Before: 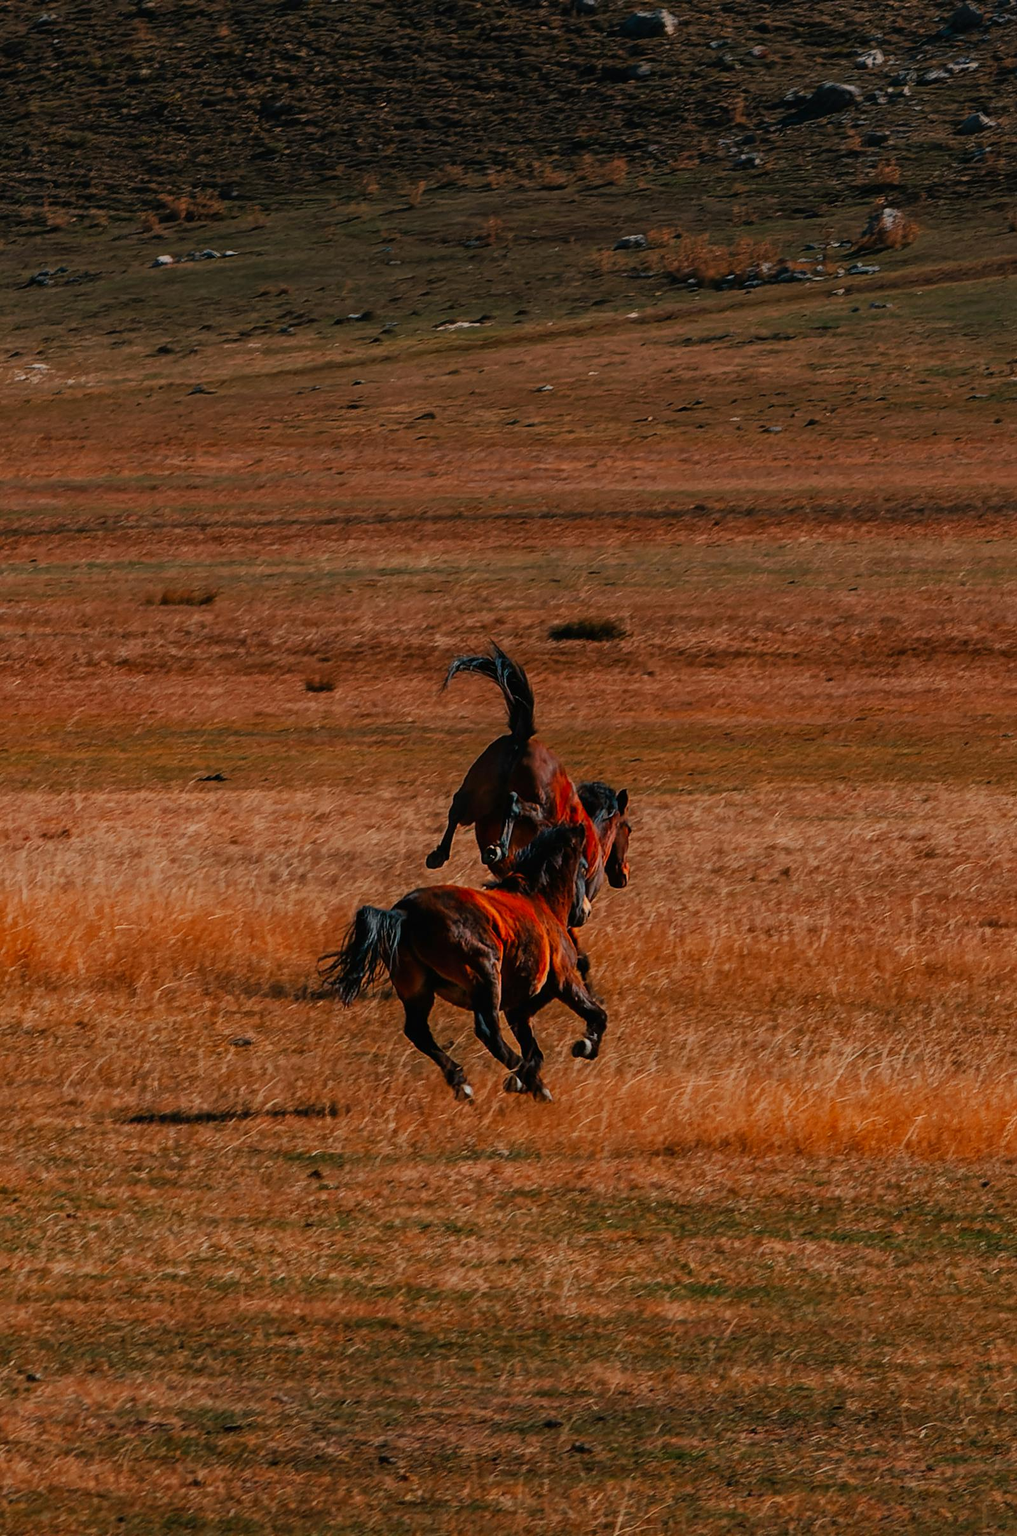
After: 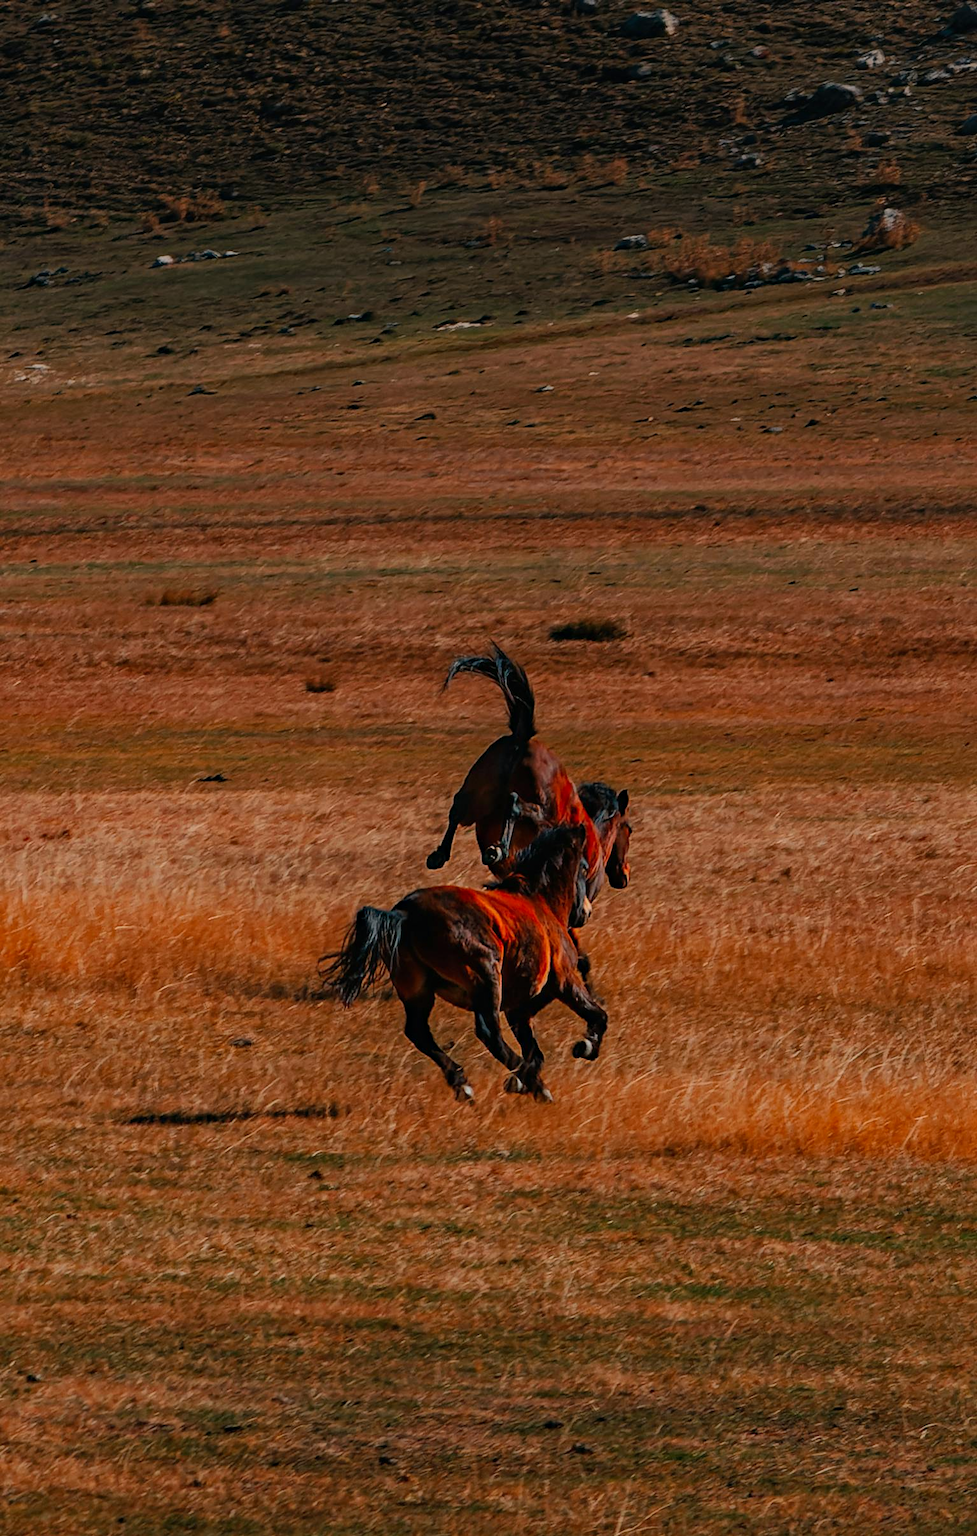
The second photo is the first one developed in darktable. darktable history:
crop: right 3.898%, bottom 0.017%
haze removal: compatibility mode true, adaptive false
